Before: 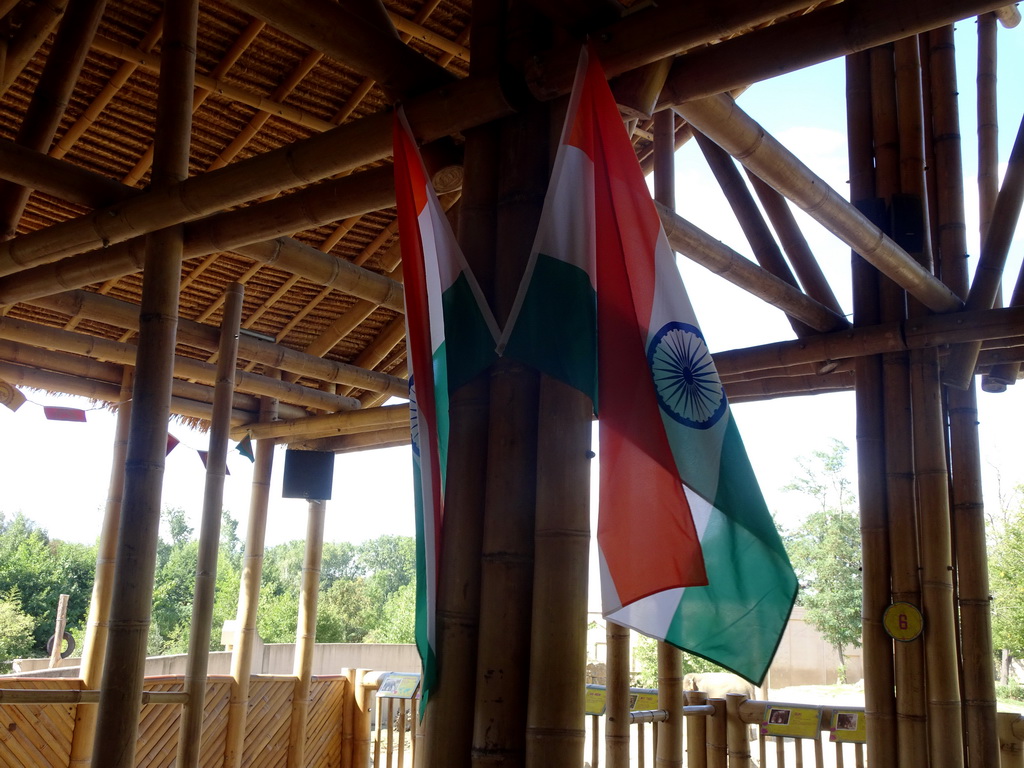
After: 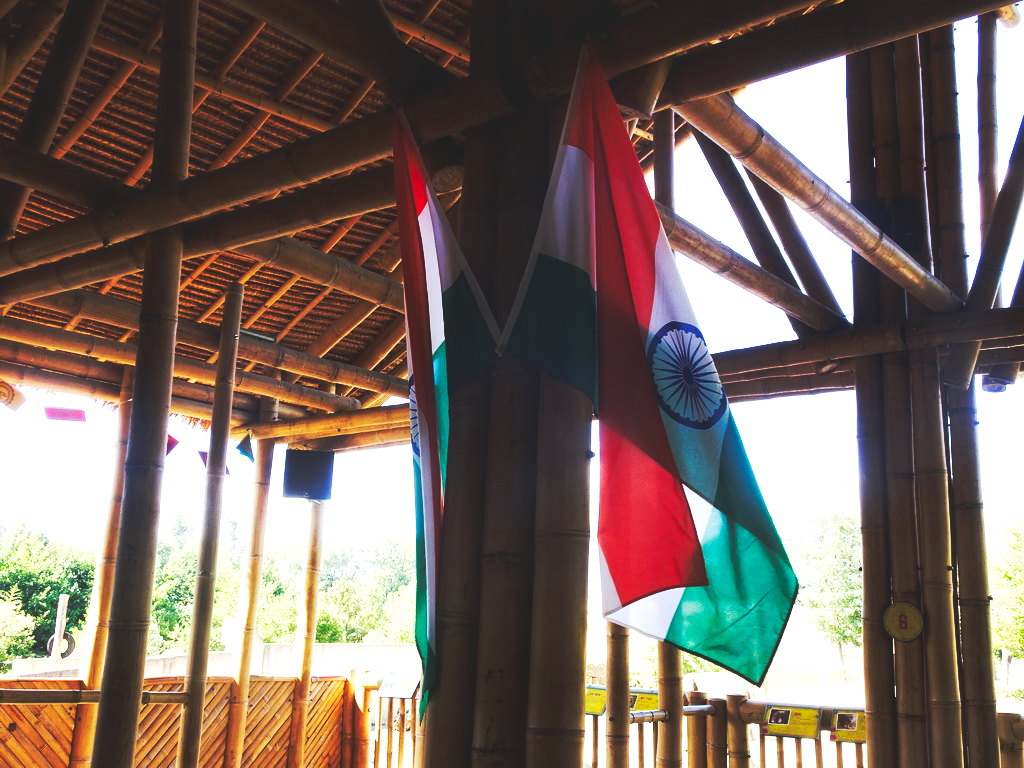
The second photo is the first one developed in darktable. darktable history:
local contrast: highlights 106%, shadows 97%, detail 119%, midtone range 0.2
base curve: curves: ch0 [(0, 0.015) (0.085, 0.116) (0.134, 0.298) (0.19, 0.545) (0.296, 0.764) (0.599, 0.982) (1, 1)], preserve colors none
